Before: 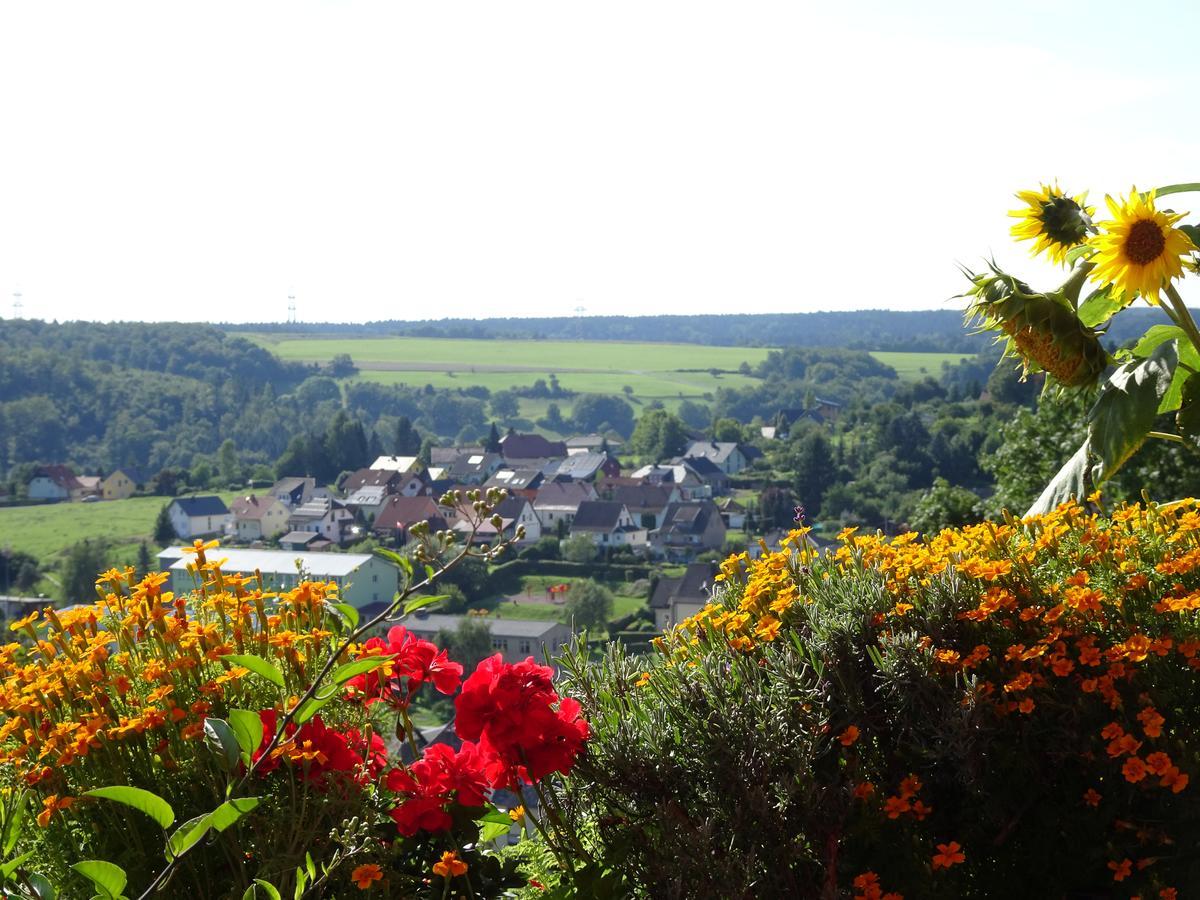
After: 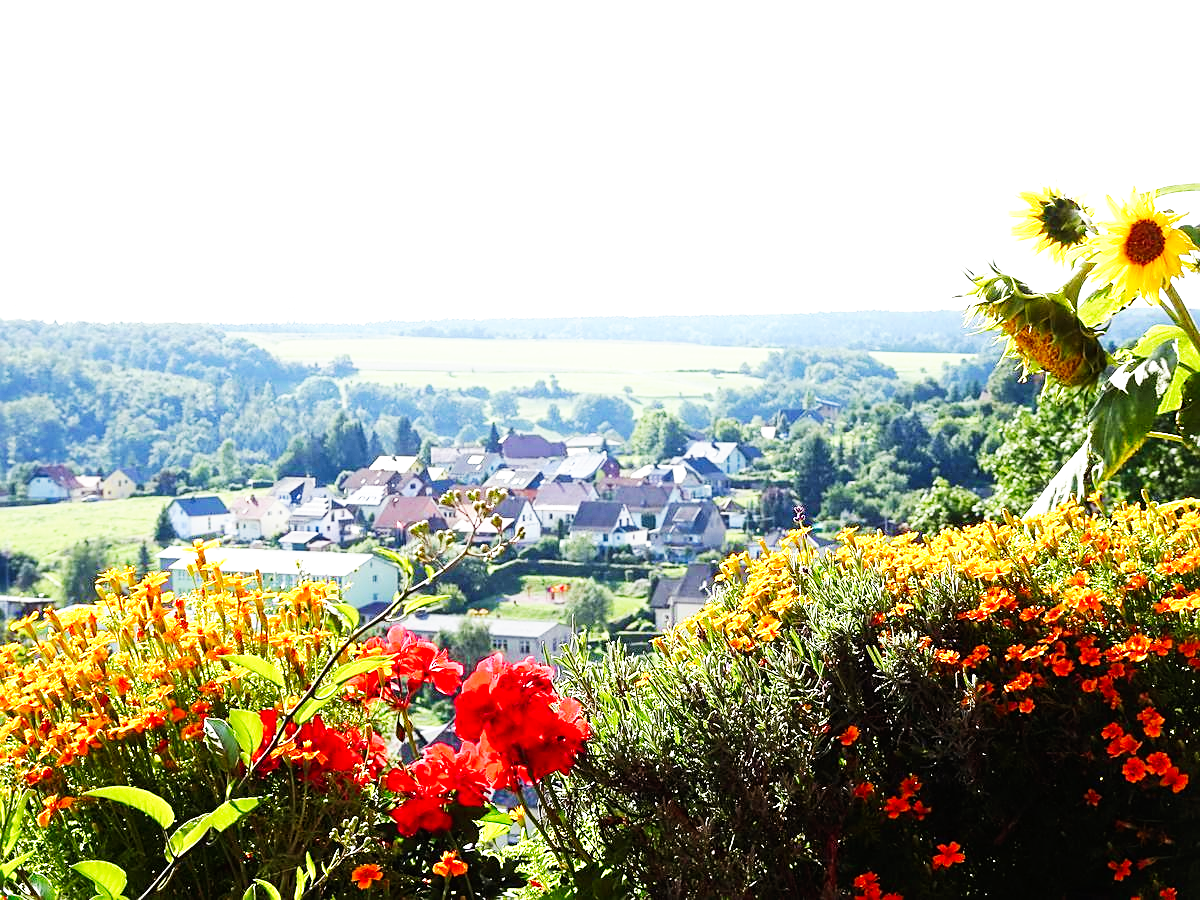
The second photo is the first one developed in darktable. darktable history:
exposure: exposure 0.587 EV, compensate highlight preservation false
sharpen: on, module defaults
base curve: curves: ch0 [(0, 0) (0.007, 0.004) (0.027, 0.03) (0.046, 0.07) (0.207, 0.54) (0.442, 0.872) (0.673, 0.972) (1, 1)], preserve colors none
